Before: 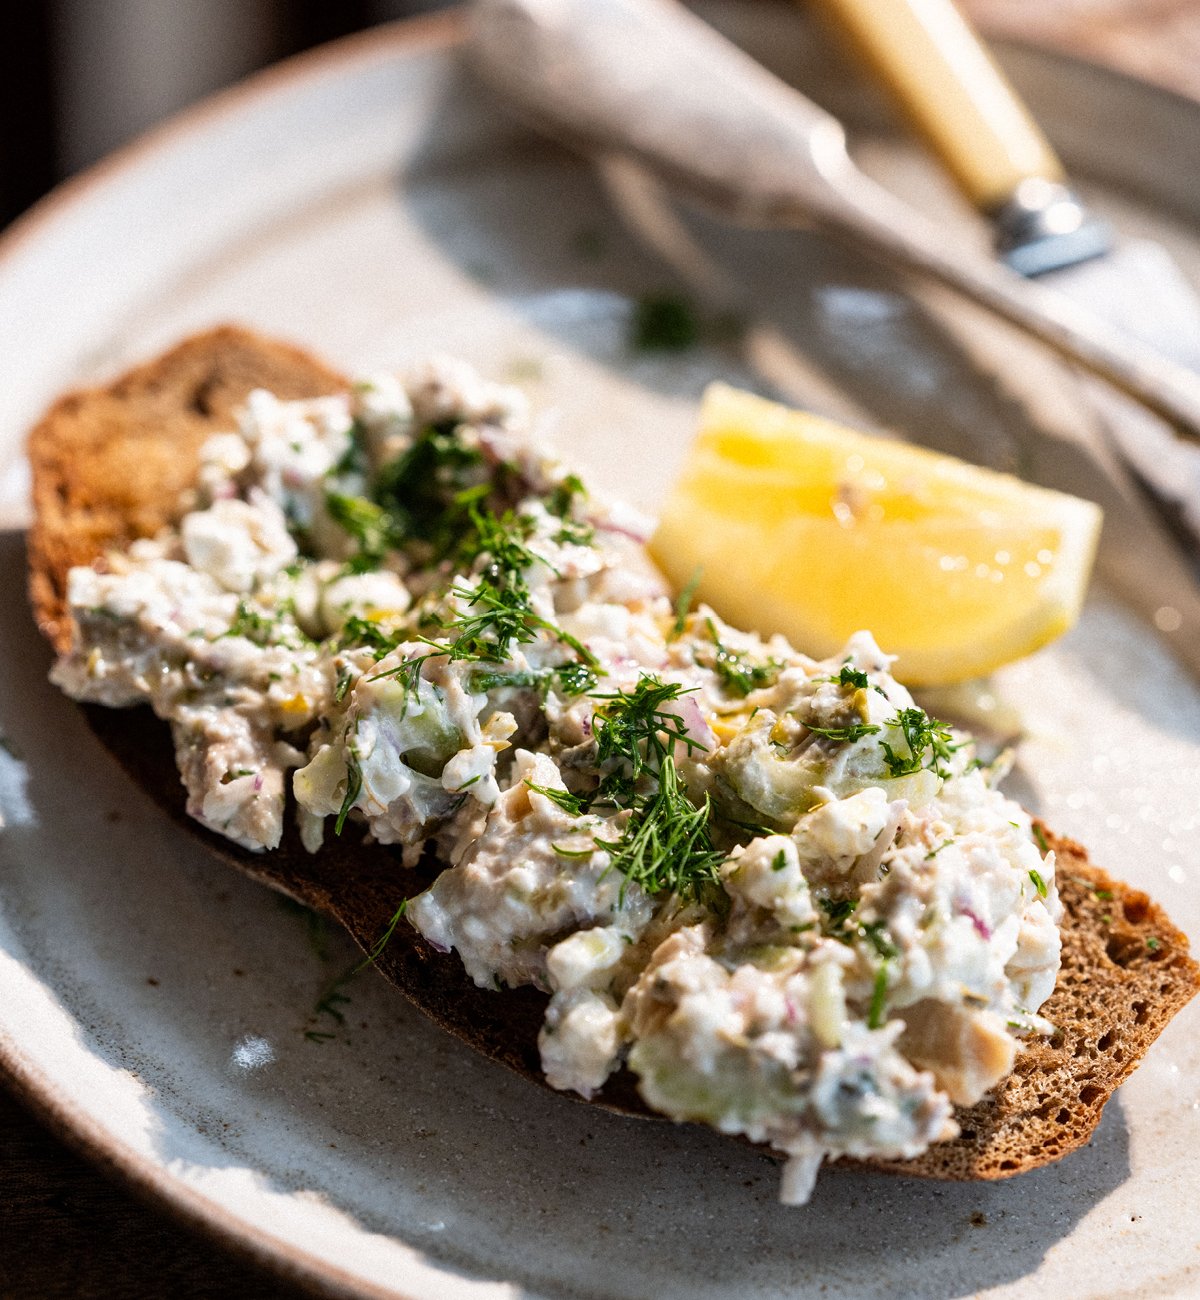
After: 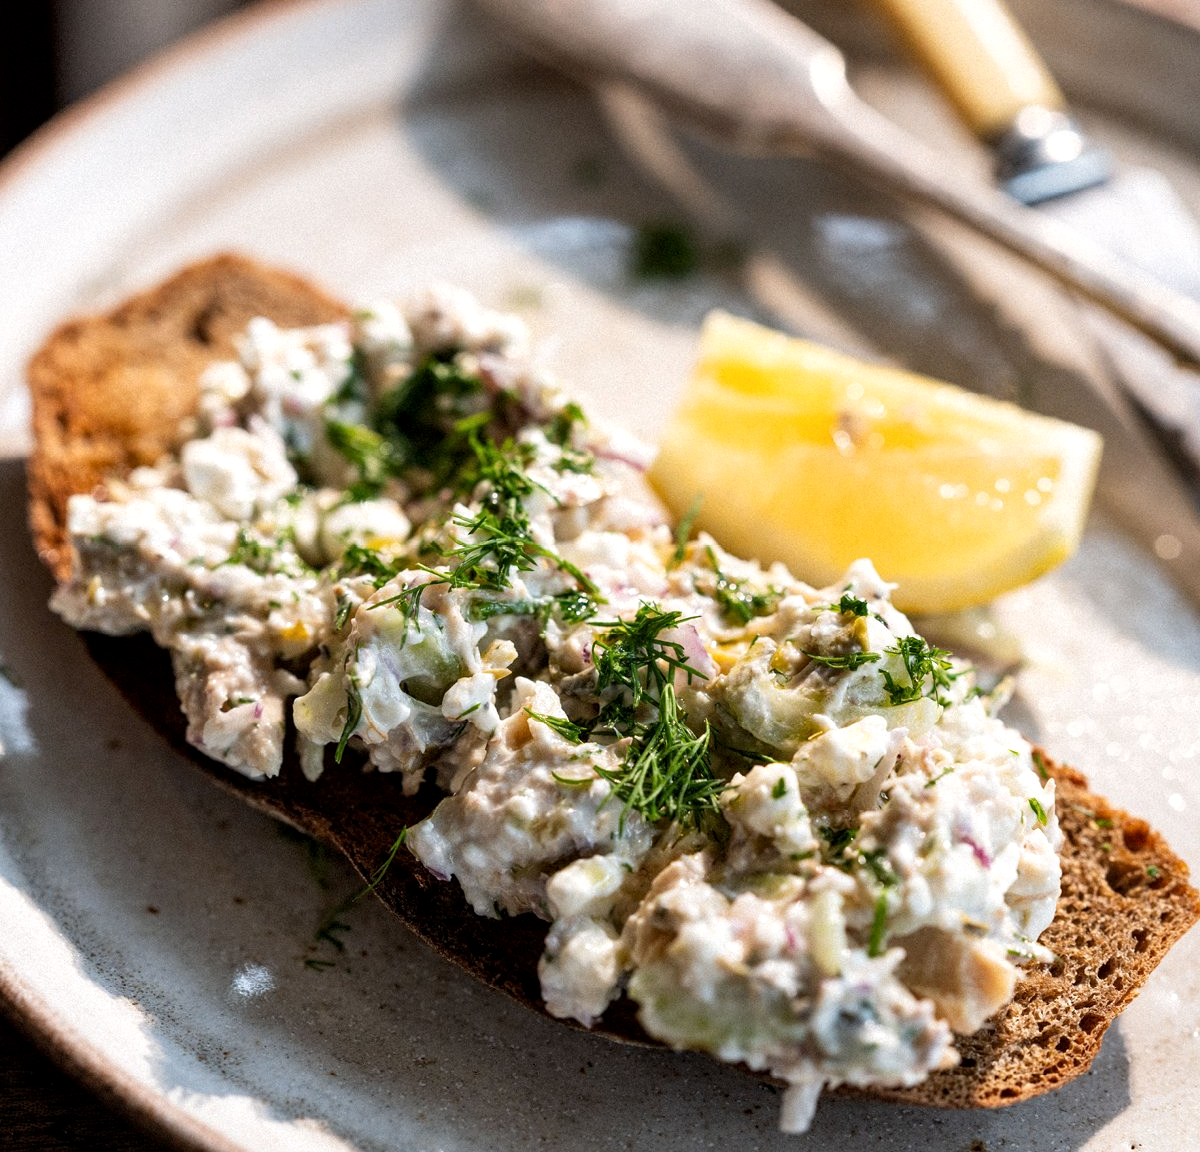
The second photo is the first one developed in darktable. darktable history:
crop and rotate: top 5.568%, bottom 5.758%
local contrast: highlights 107%, shadows 102%, detail 120%, midtone range 0.2
